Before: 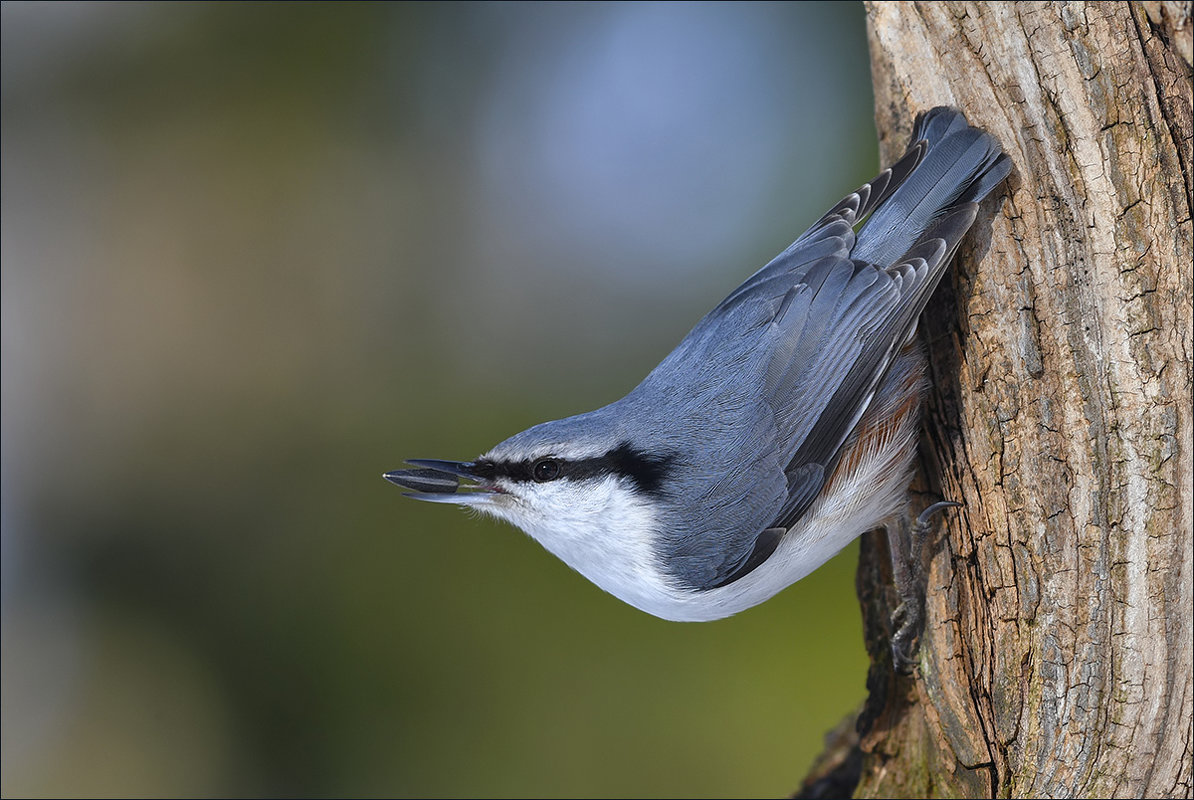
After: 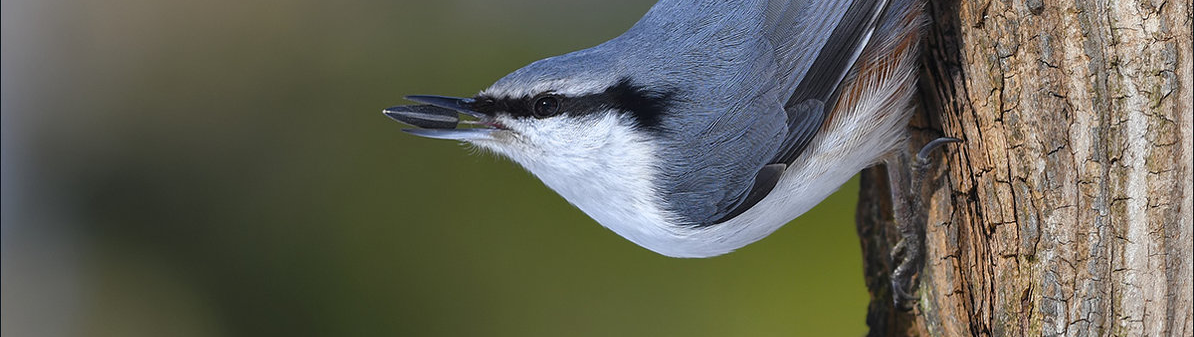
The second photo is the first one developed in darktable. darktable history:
crop: top 45.553%, bottom 12.29%
